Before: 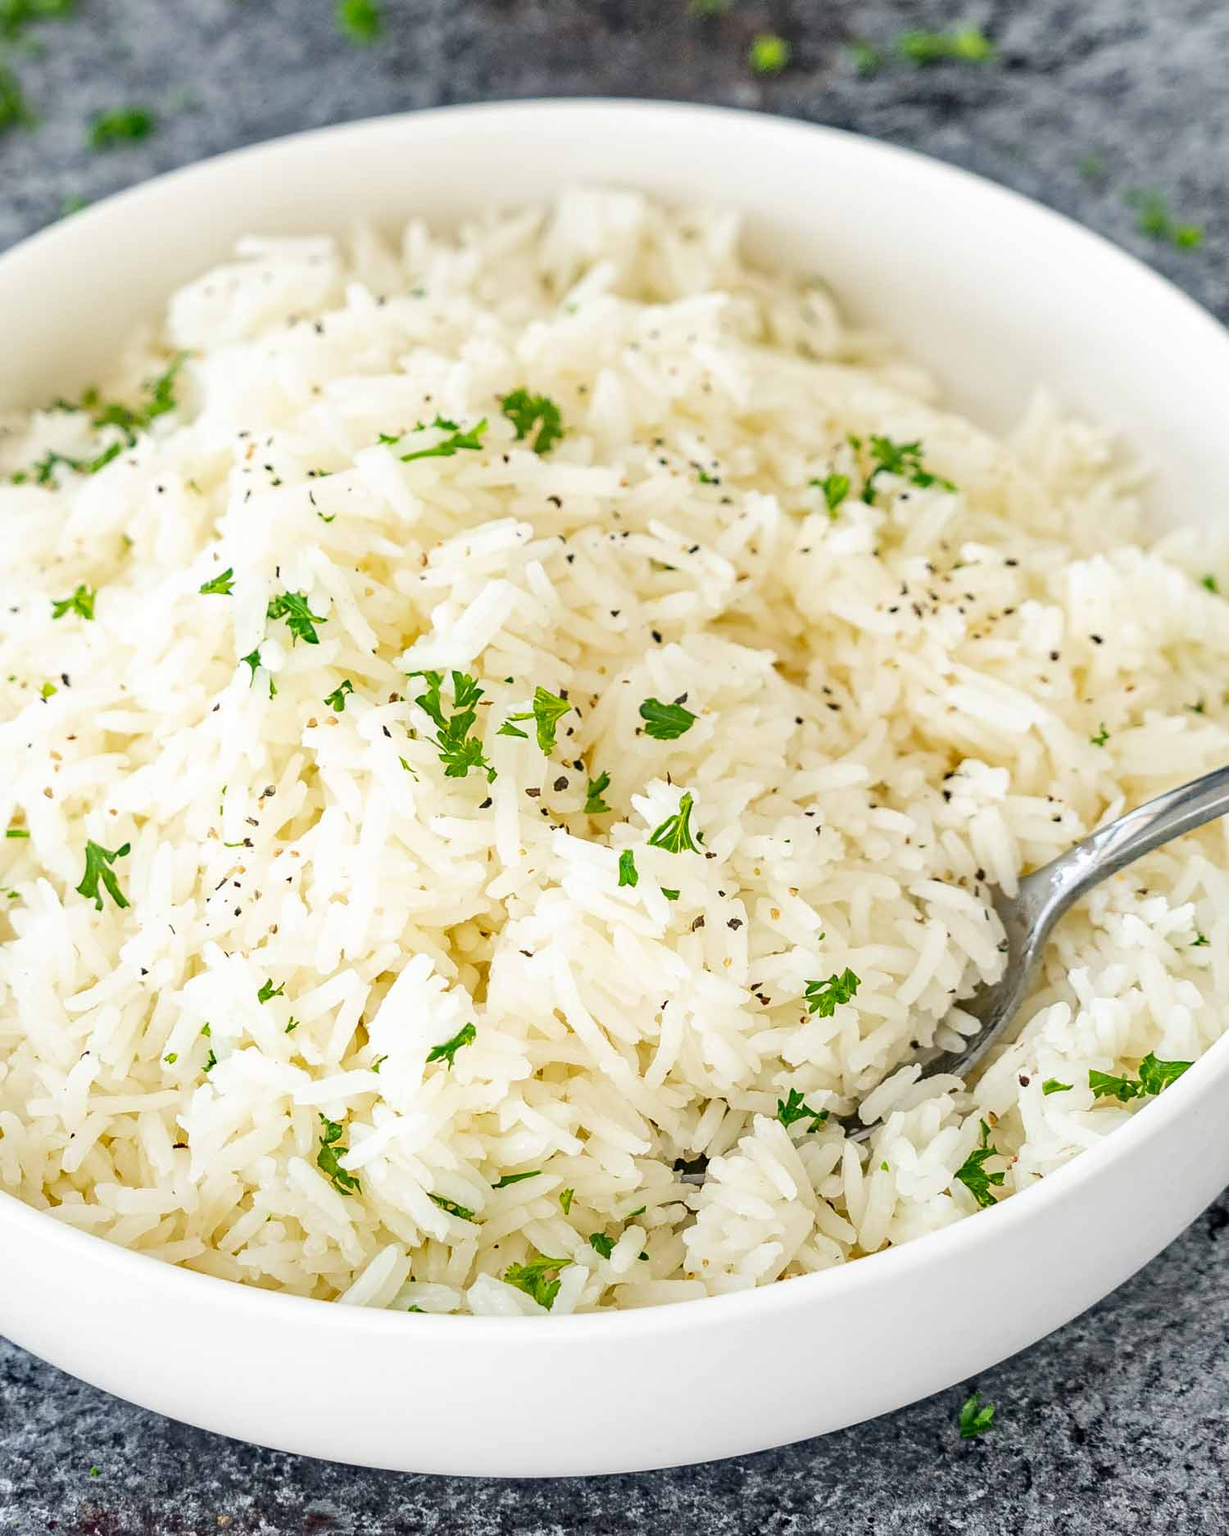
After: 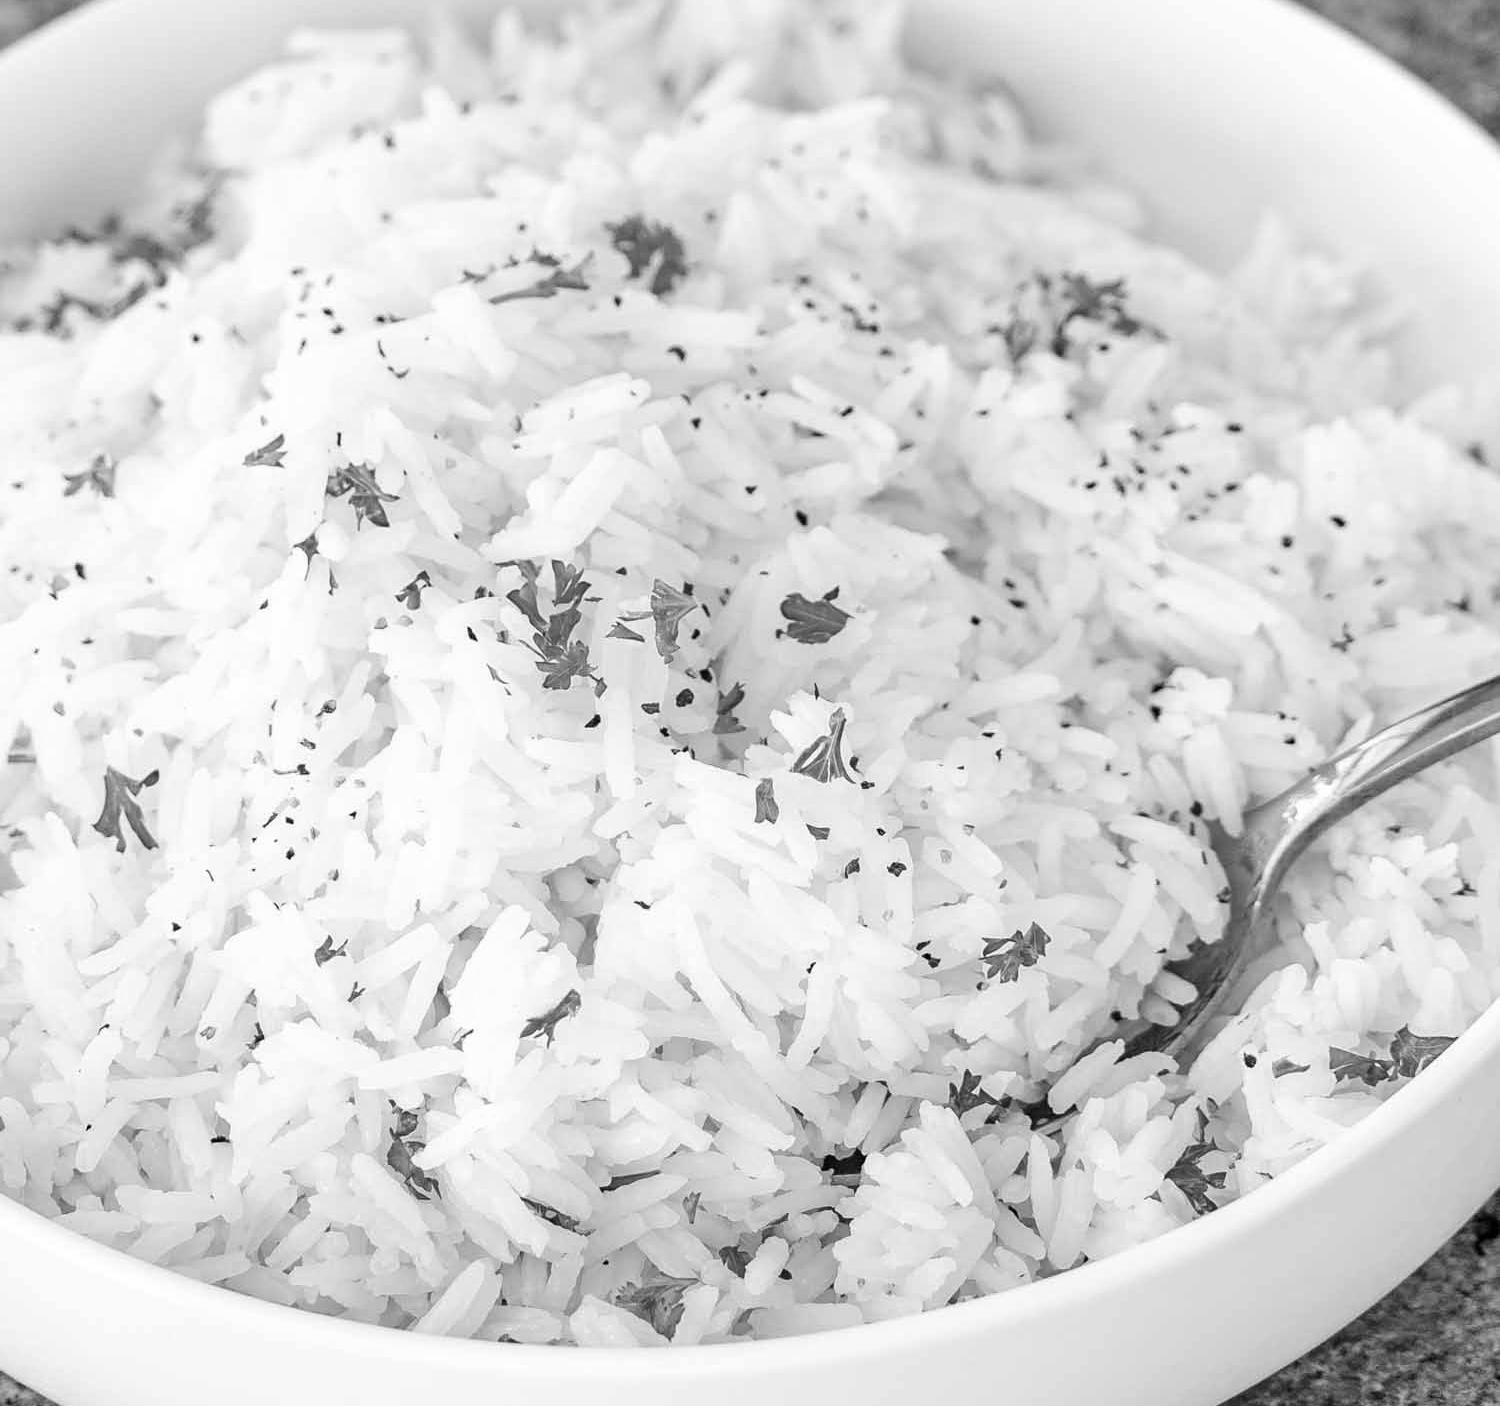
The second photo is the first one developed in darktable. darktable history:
crop: top 13.819%, bottom 11.169%
monochrome: a 2.21, b -1.33, size 2.2
